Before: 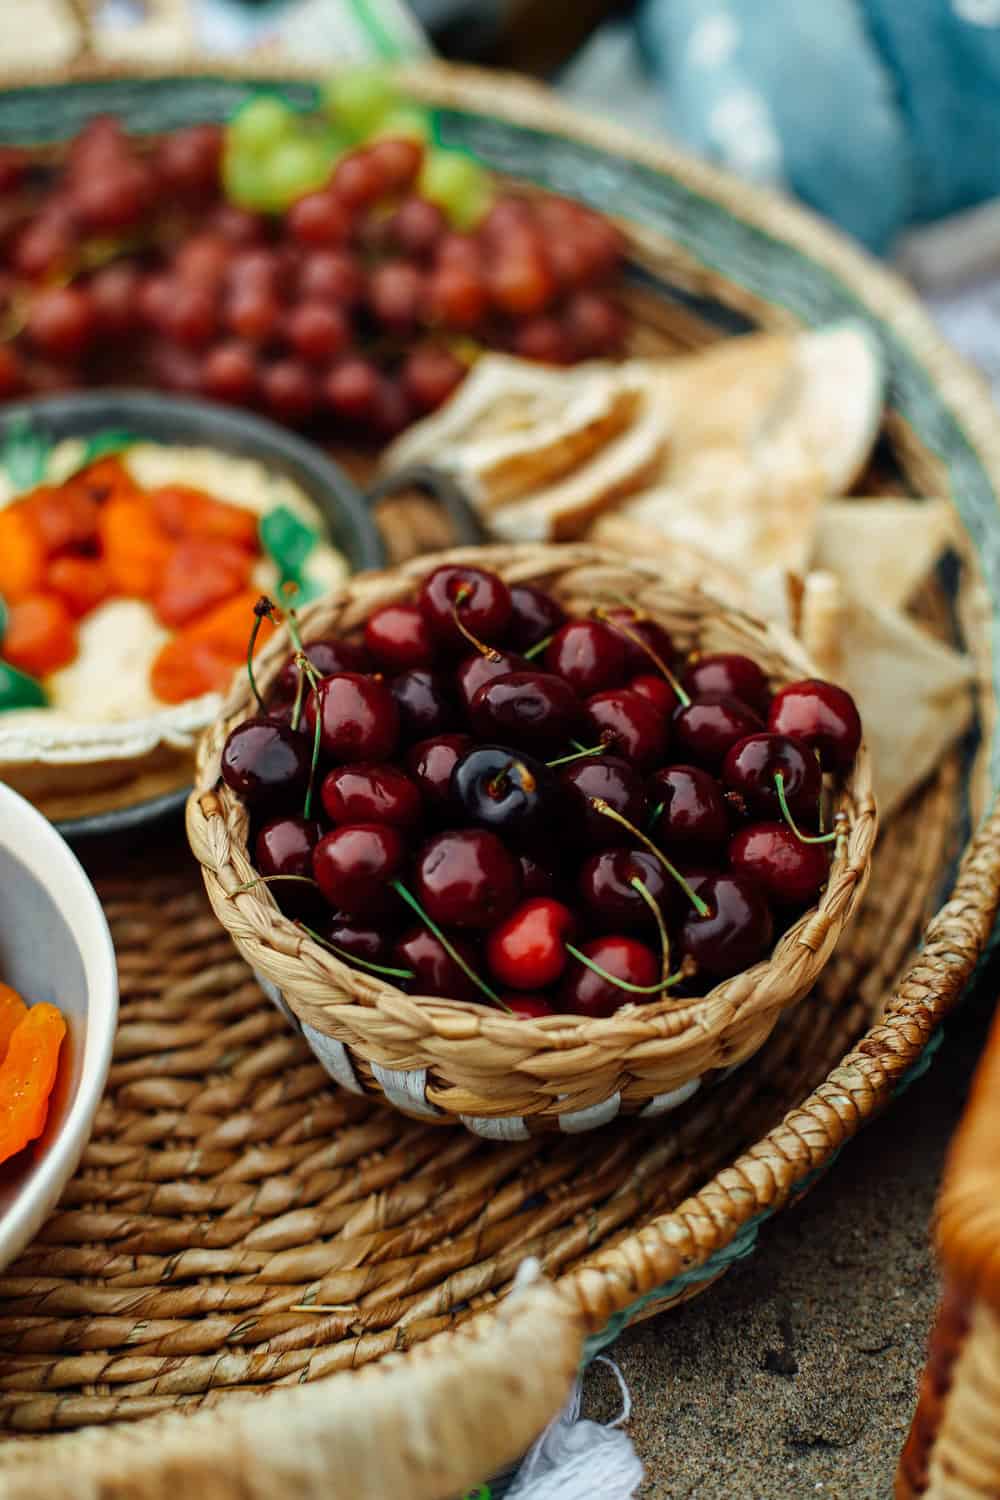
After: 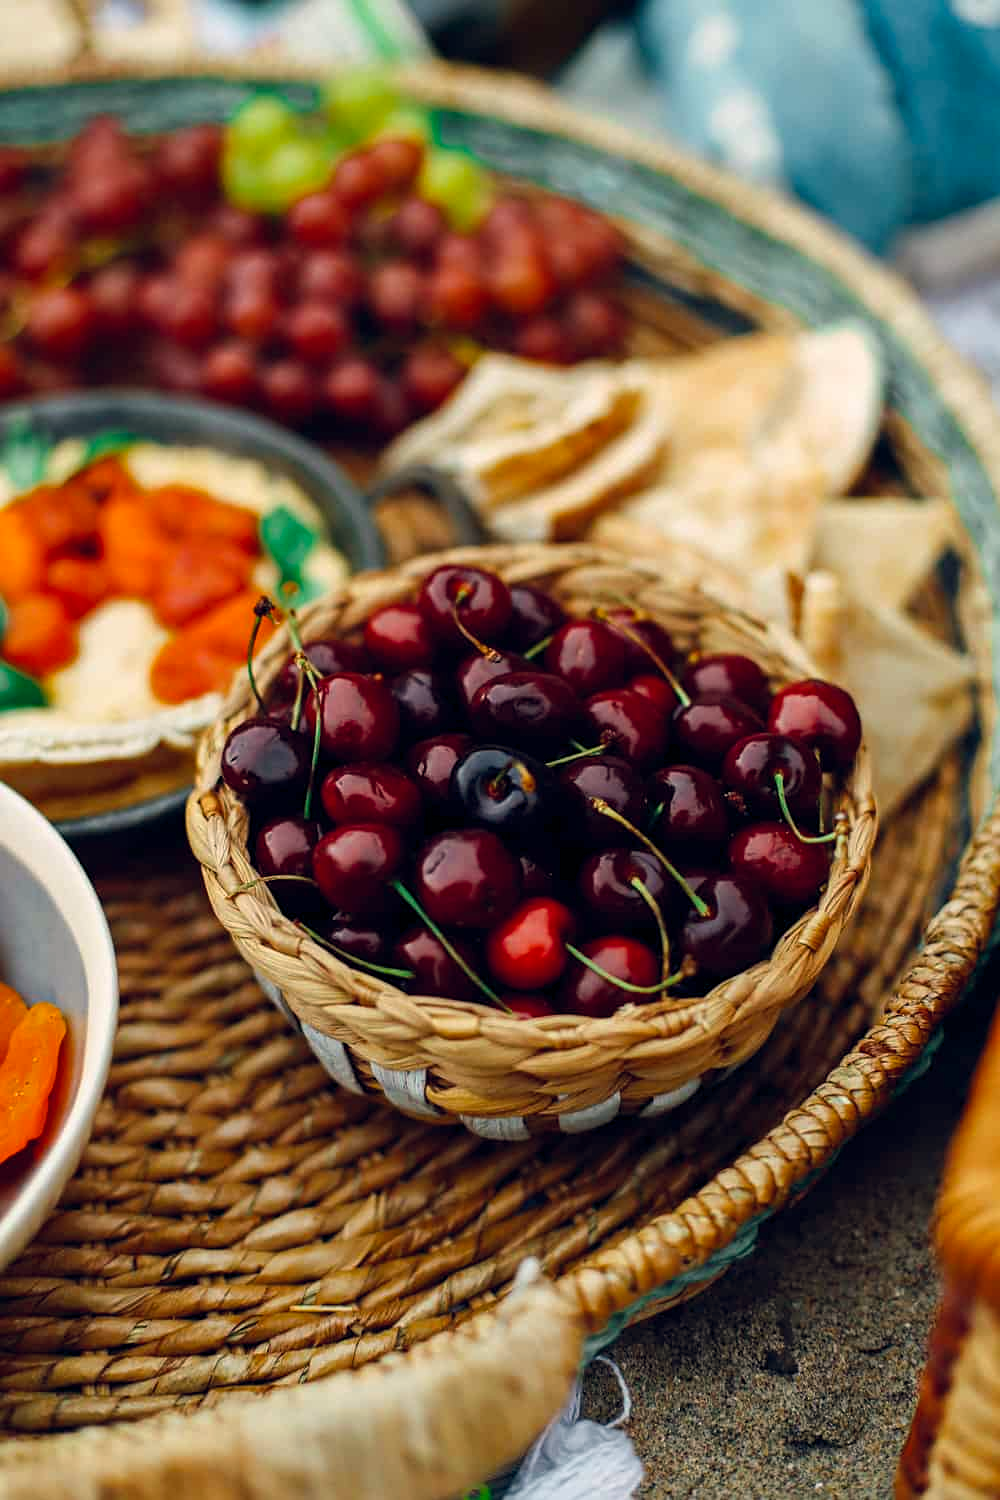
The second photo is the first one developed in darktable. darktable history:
sharpen: amount 0.2
color balance rgb: shadows lift › hue 87.51°, highlights gain › chroma 1.62%, highlights gain › hue 55.1°, global offset › chroma 0.06%, global offset › hue 253.66°, linear chroma grading › global chroma 0.5%, perceptual saturation grading › global saturation 16.38%
